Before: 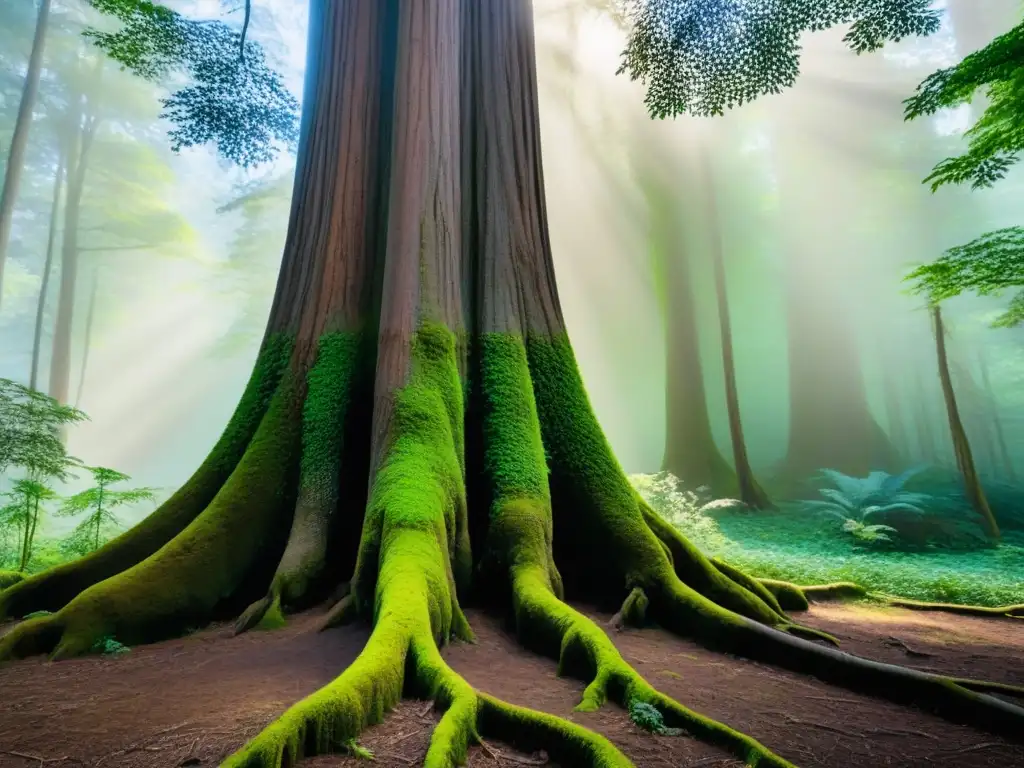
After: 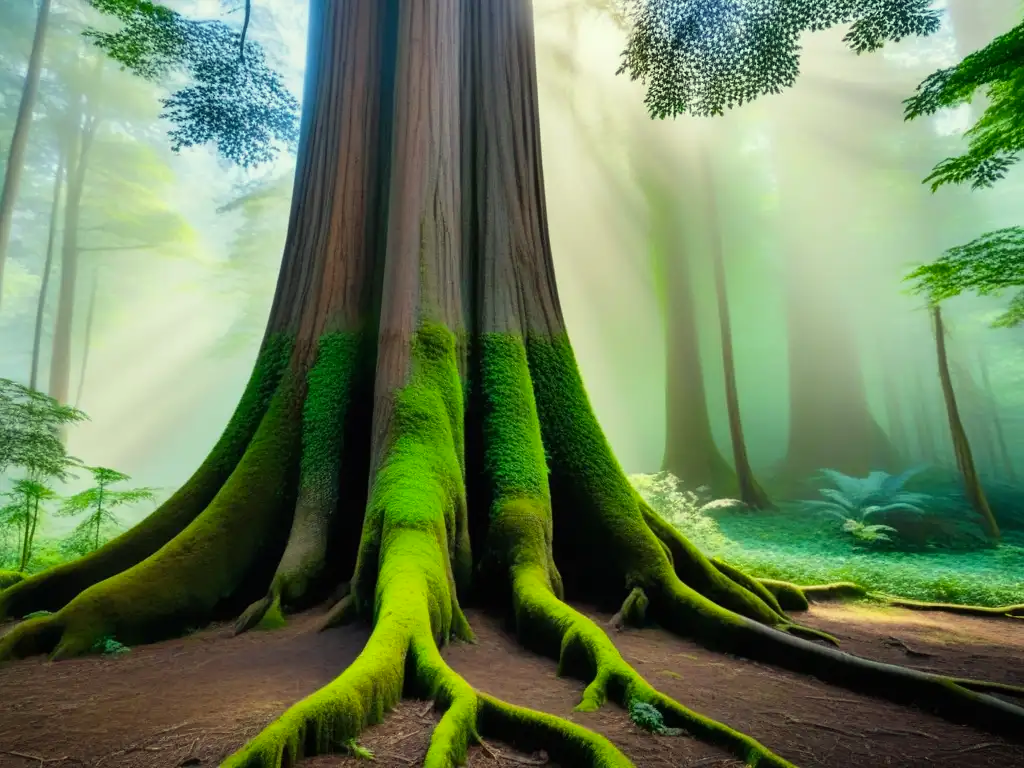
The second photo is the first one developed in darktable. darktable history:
color correction: highlights a* -5.8, highlights b* 10.75
